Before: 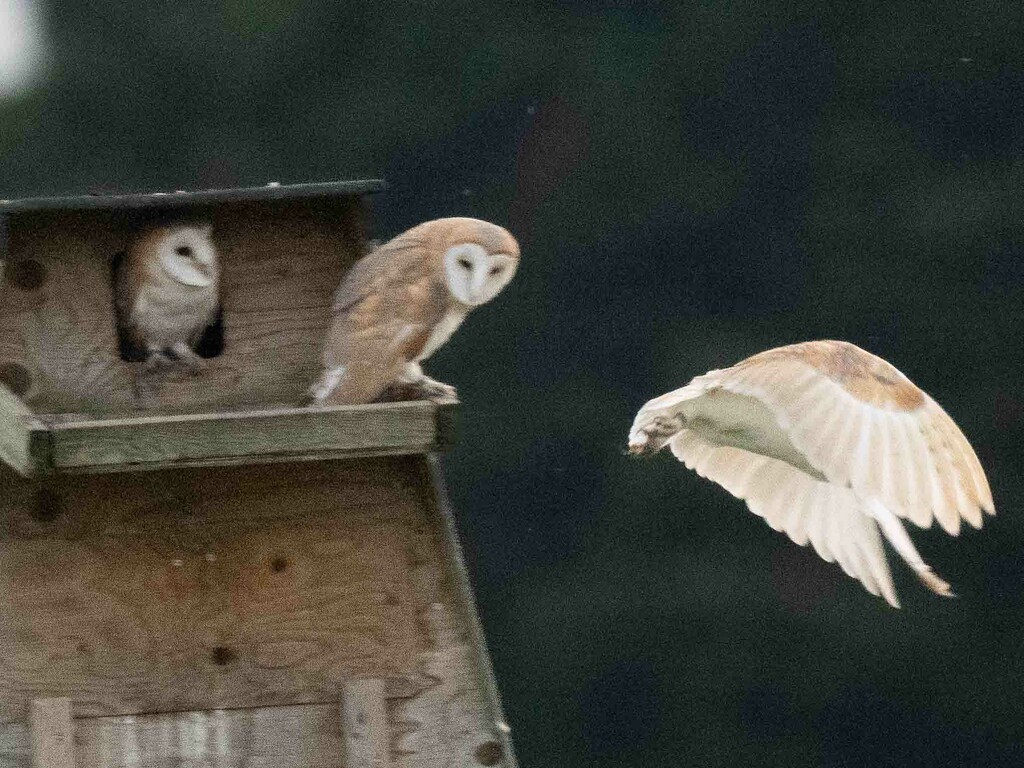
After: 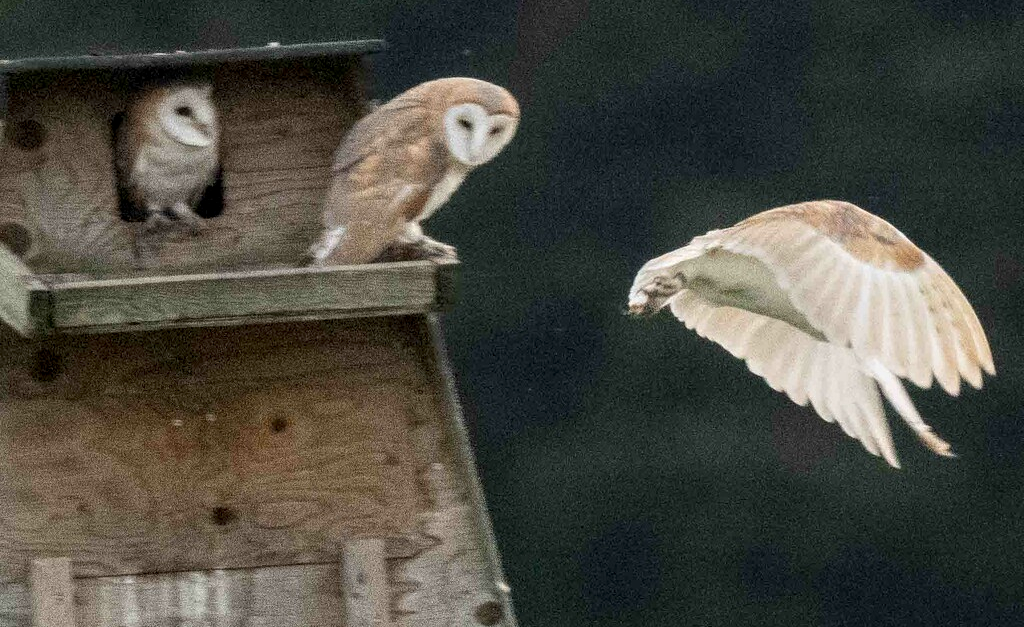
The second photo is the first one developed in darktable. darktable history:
local contrast: detail 130%
crop and rotate: top 18.323%
